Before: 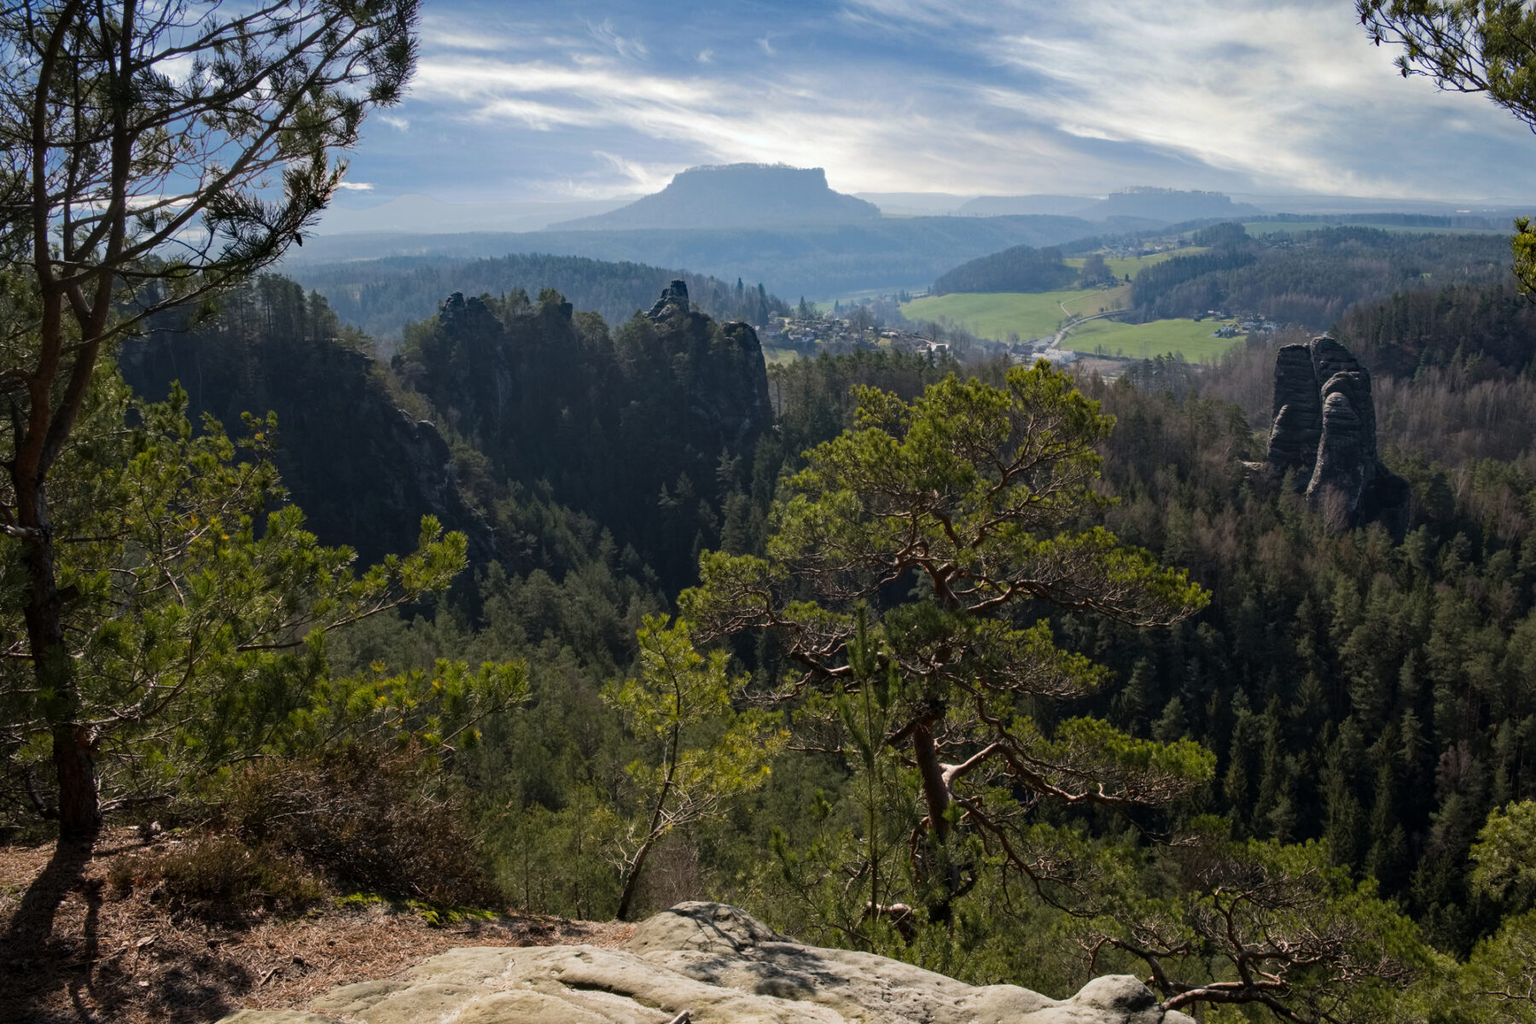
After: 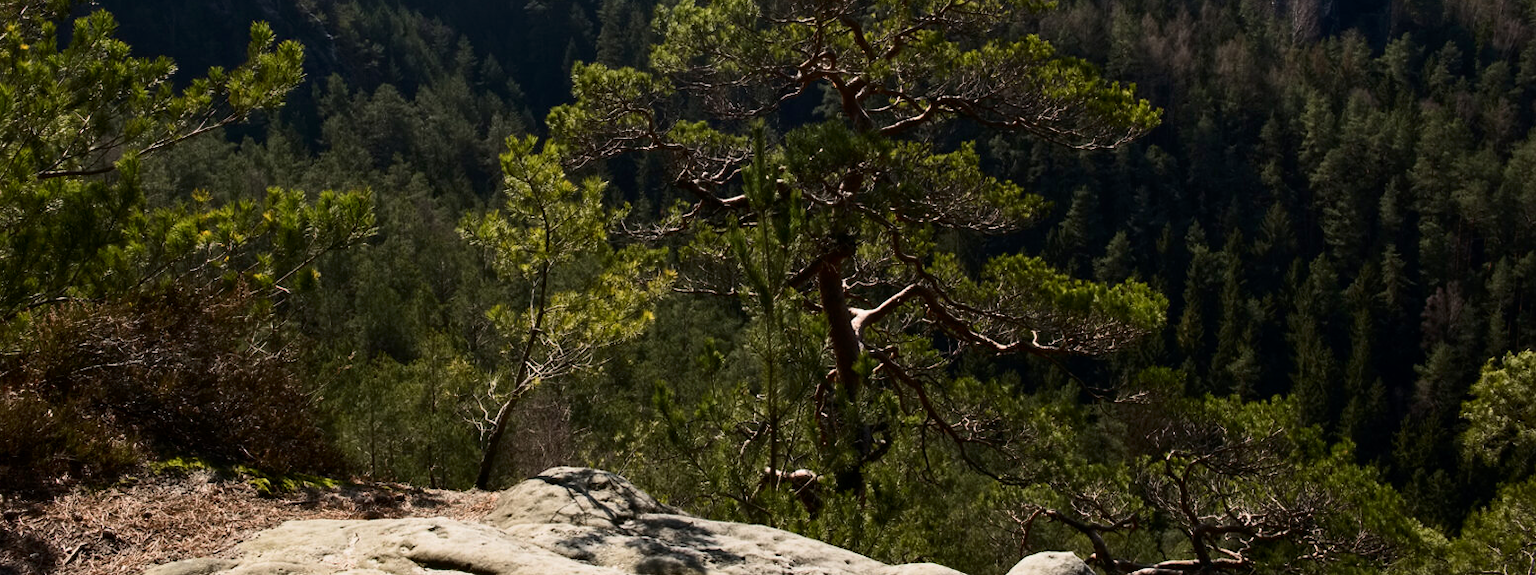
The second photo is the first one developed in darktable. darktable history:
crop and rotate: left 13.28%, top 48.538%, bottom 2.751%
shadows and highlights: shadows 24.29, highlights -79.15, soften with gaussian
contrast brightness saturation: contrast 0.271
